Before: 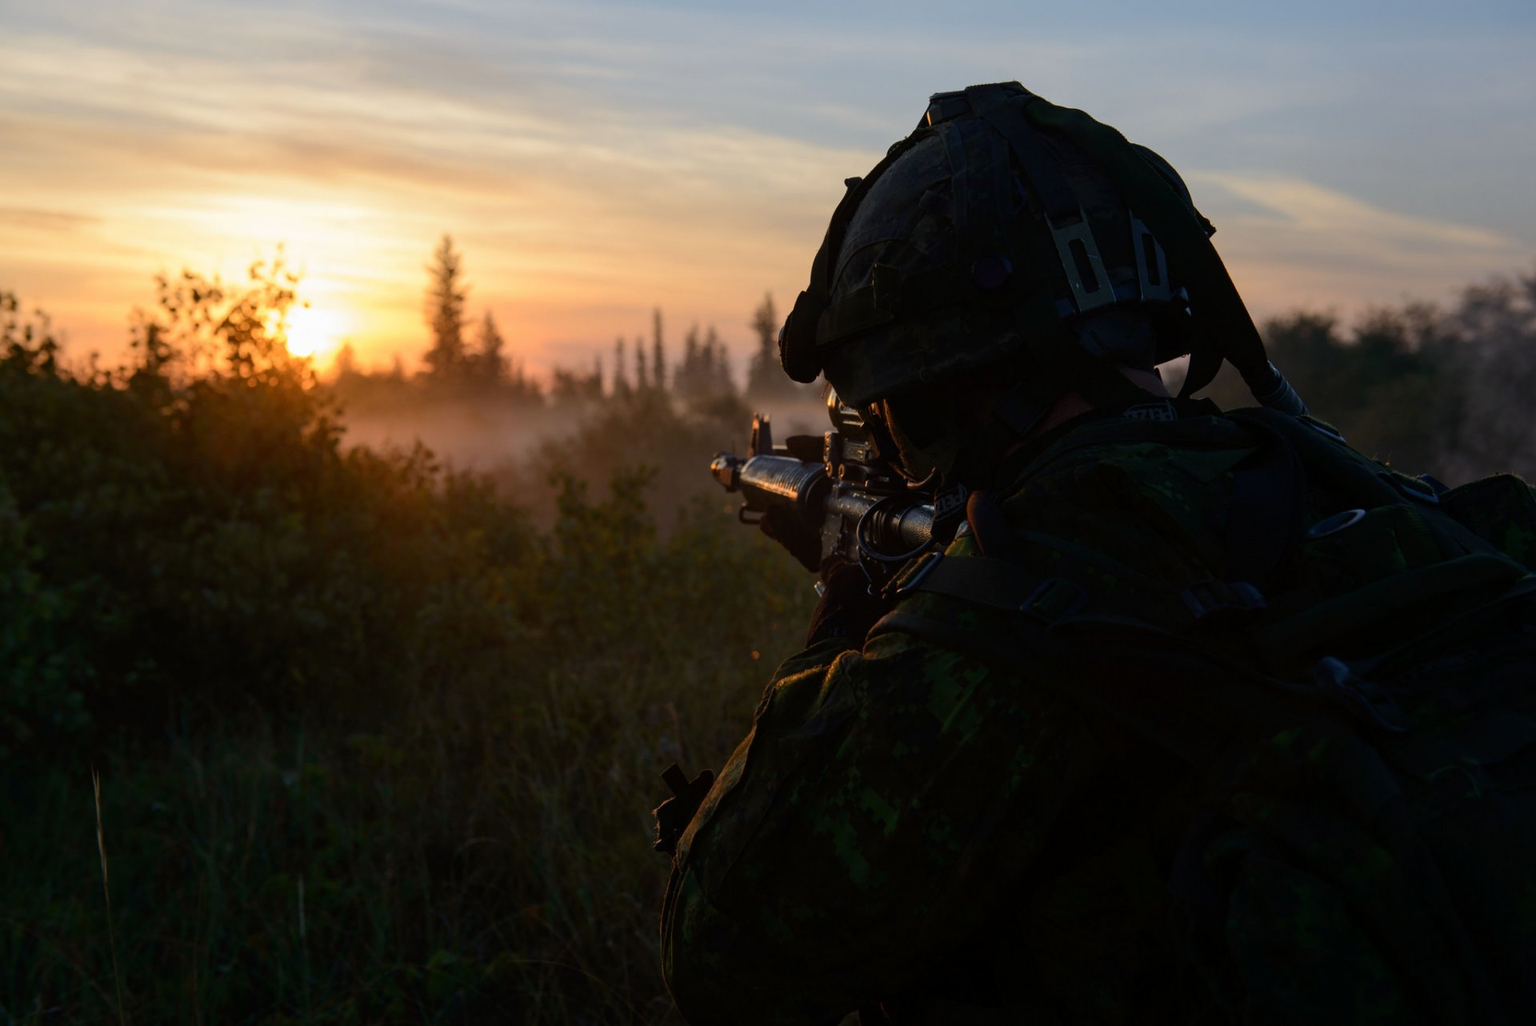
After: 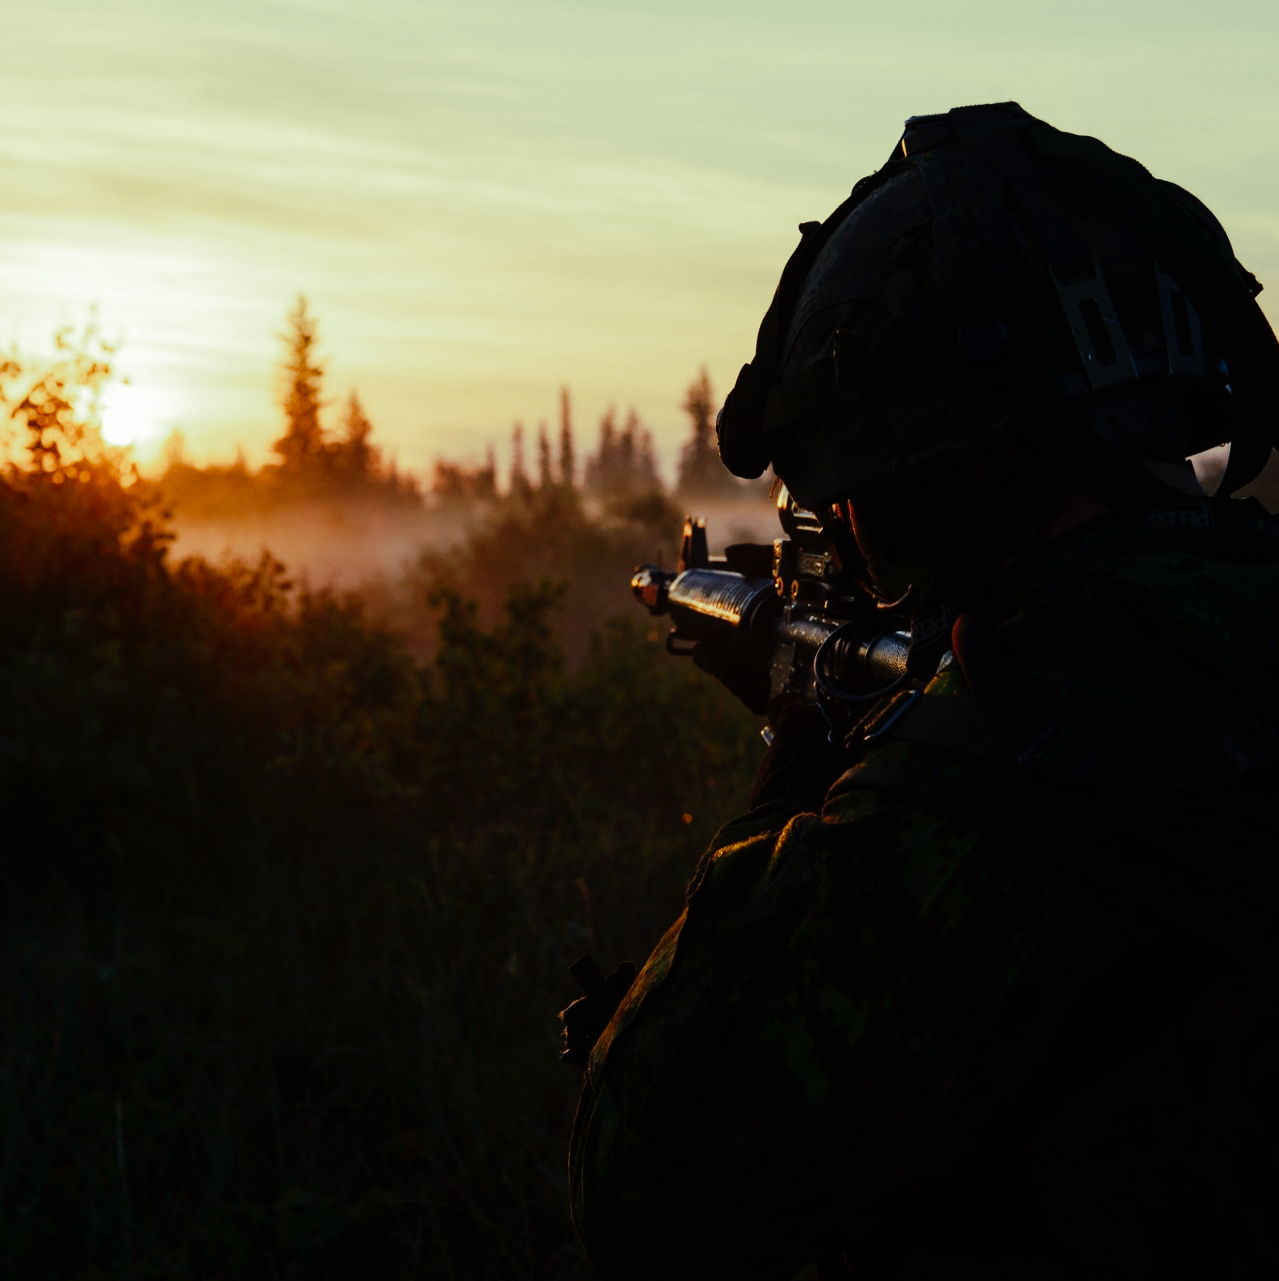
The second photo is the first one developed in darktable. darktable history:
split-toning: shadows › hue 290.82°, shadows › saturation 0.34, highlights › saturation 0.38, balance 0, compress 50%
tone curve: curves: ch0 [(0, 0) (0.003, 0.002) (0.011, 0.006) (0.025, 0.012) (0.044, 0.021) (0.069, 0.027) (0.1, 0.035) (0.136, 0.06) (0.177, 0.108) (0.224, 0.173) (0.277, 0.26) (0.335, 0.353) (0.399, 0.453) (0.468, 0.555) (0.543, 0.641) (0.623, 0.724) (0.709, 0.792) (0.801, 0.857) (0.898, 0.918) (1, 1)], preserve colors none
crop and rotate: left 13.409%, right 19.924%
